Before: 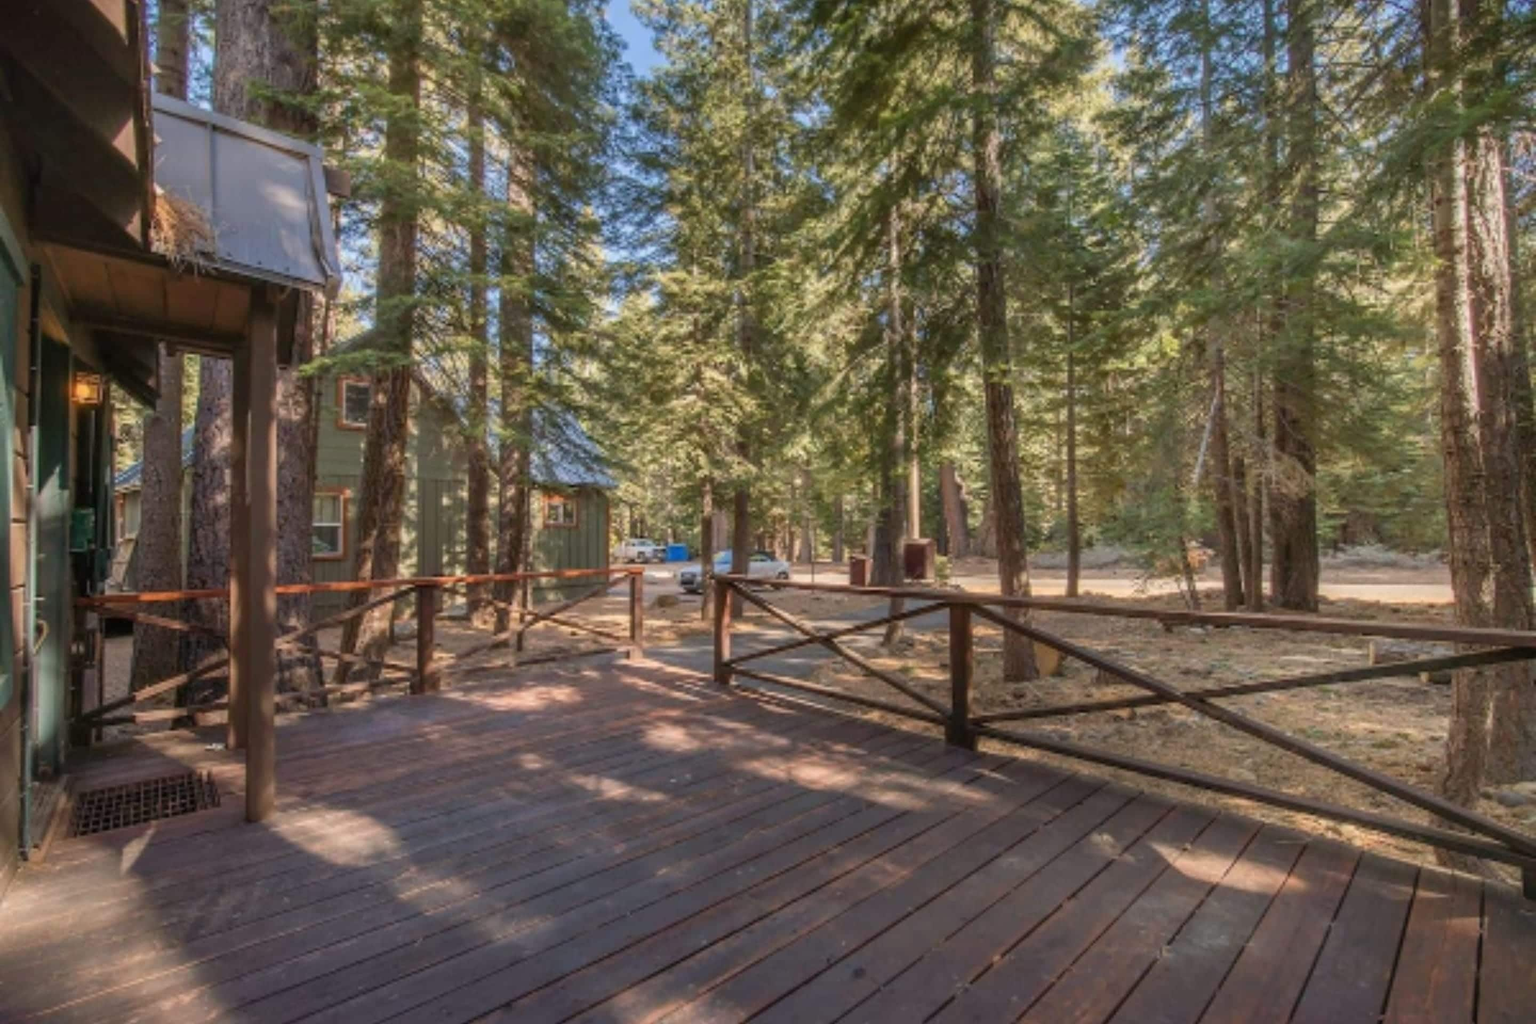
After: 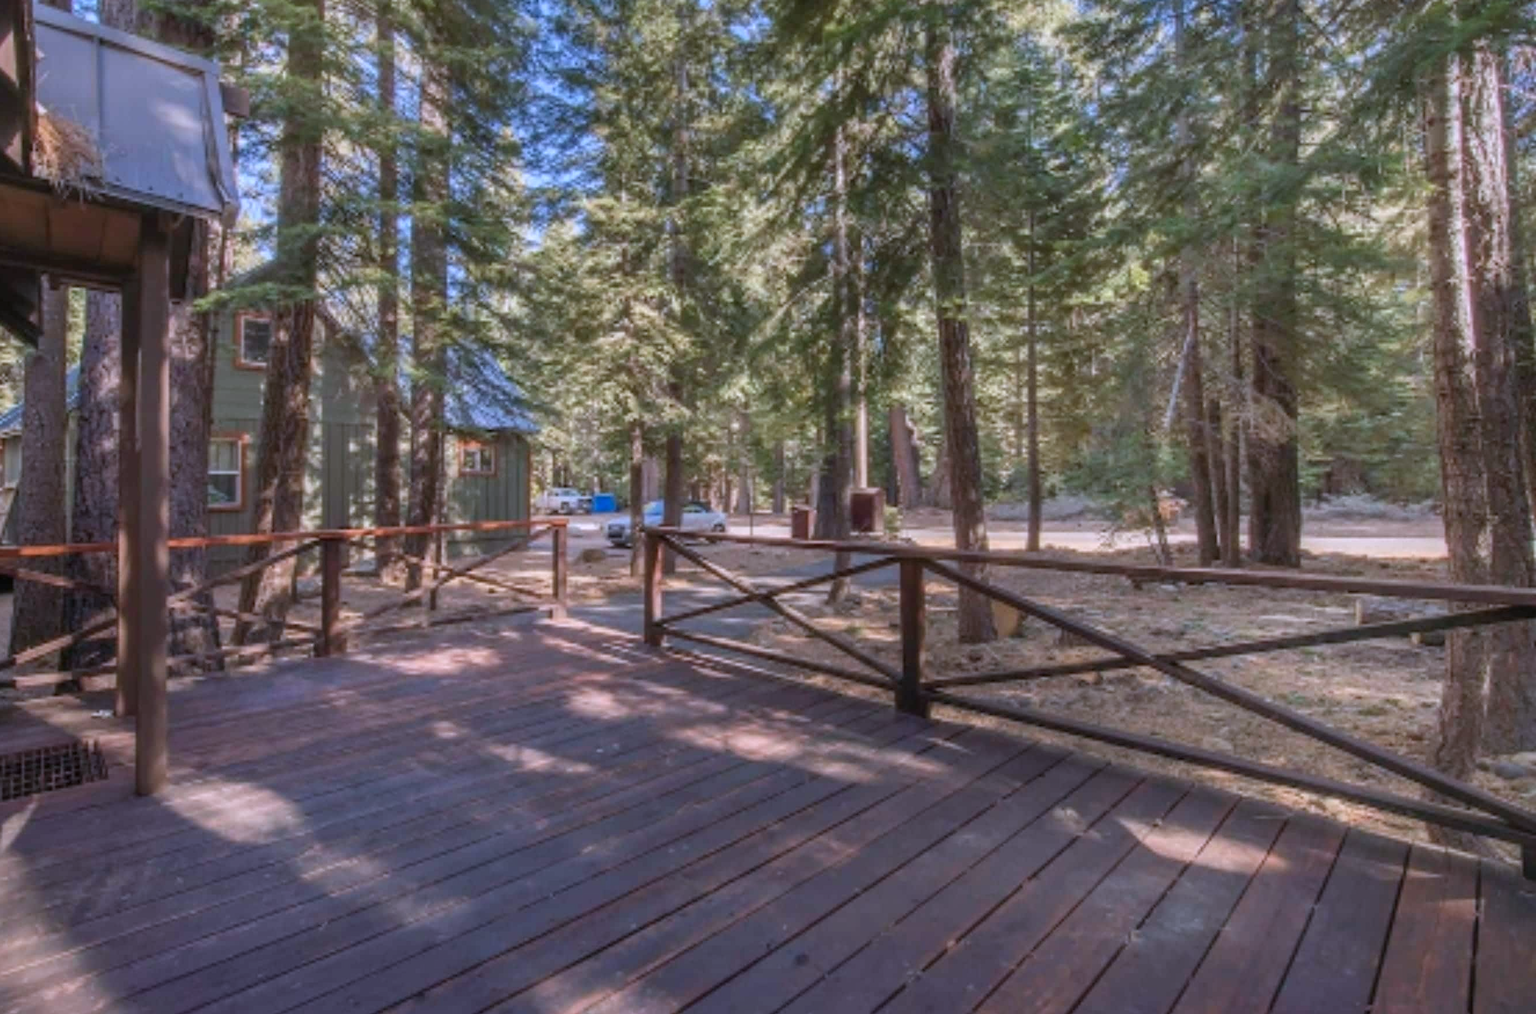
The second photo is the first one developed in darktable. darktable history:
color calibration: illuminant as shot in camera, x 0.377, y 0.393, temperature 4215.51 K
crop and rotate: left 7.889%, top 8.771%
